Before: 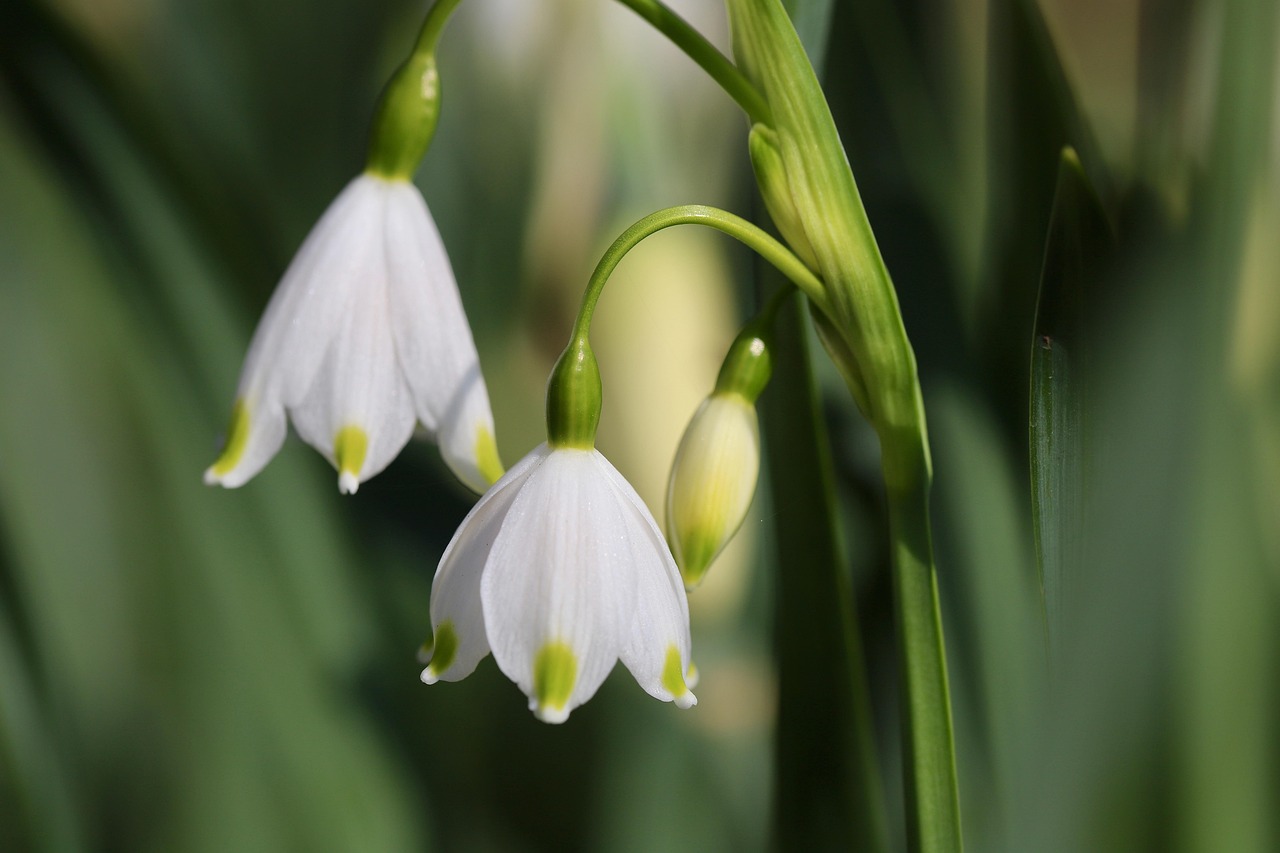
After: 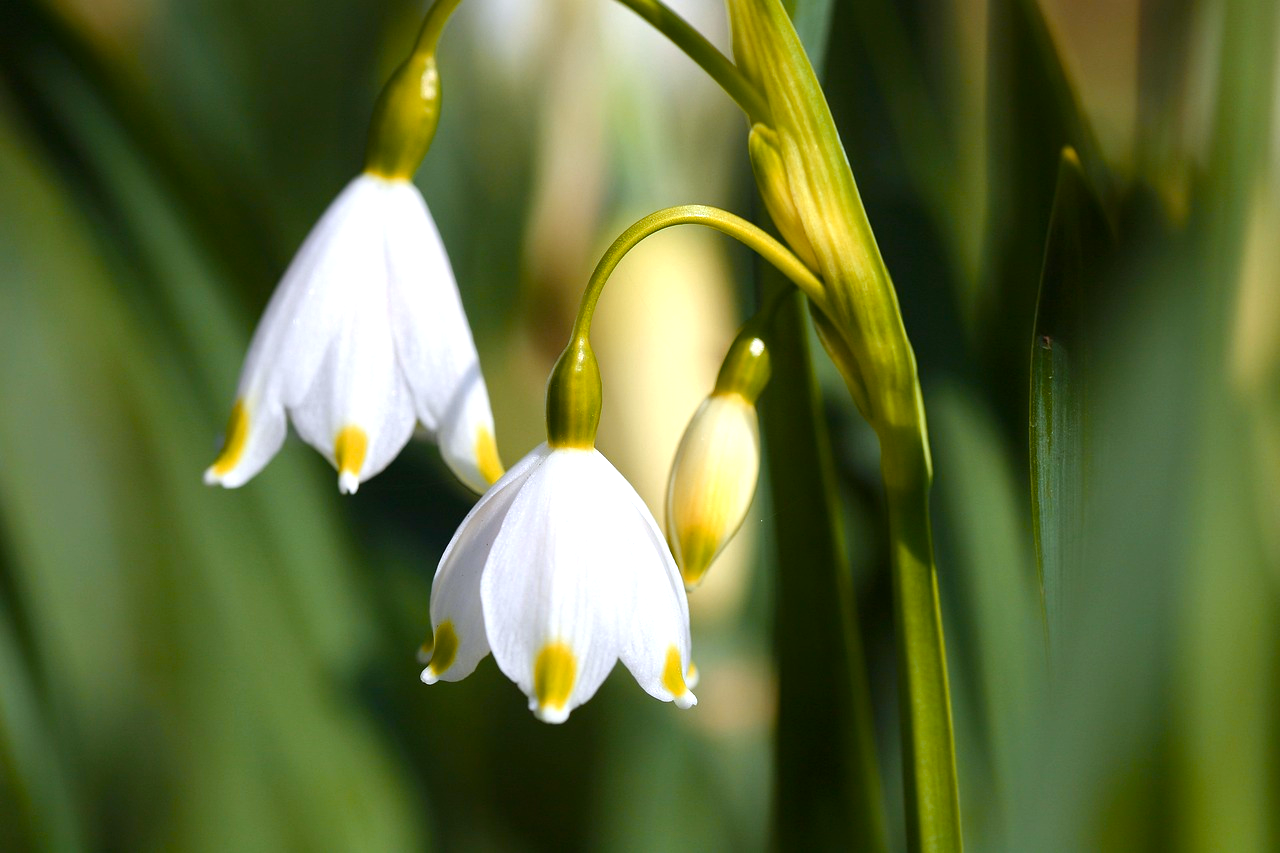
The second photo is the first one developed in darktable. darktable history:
color balance rgb: highlights gain › luminance 17.173%, highlights gain › chroma 2.931%, highlights gain › hue 258.07°, perceptual saturation grading › global saturation 20%, perceptual saturation grading › highlights -25.568%, perceptual saturation grading › shadows 24.954%, perceptual brilliance grading › global brilliance 11.829%, global vibrance 20%
color zones: curves: ch1 [(0, 0.455) (0.063, 0.455) (0.286, 0.495) (0.429, 0.5) (0.571, 0.5) (0.714, 0.5) (0.857, 0.5) (1, 0.455)]; ch2 [(0, 0.532) (0.063, 0.521) (0.233, 0.447) (0.429, 0.489) (0.571, 0.5) (0.714, 0.5) (0.857, 0.5) (1, 0.532)]
